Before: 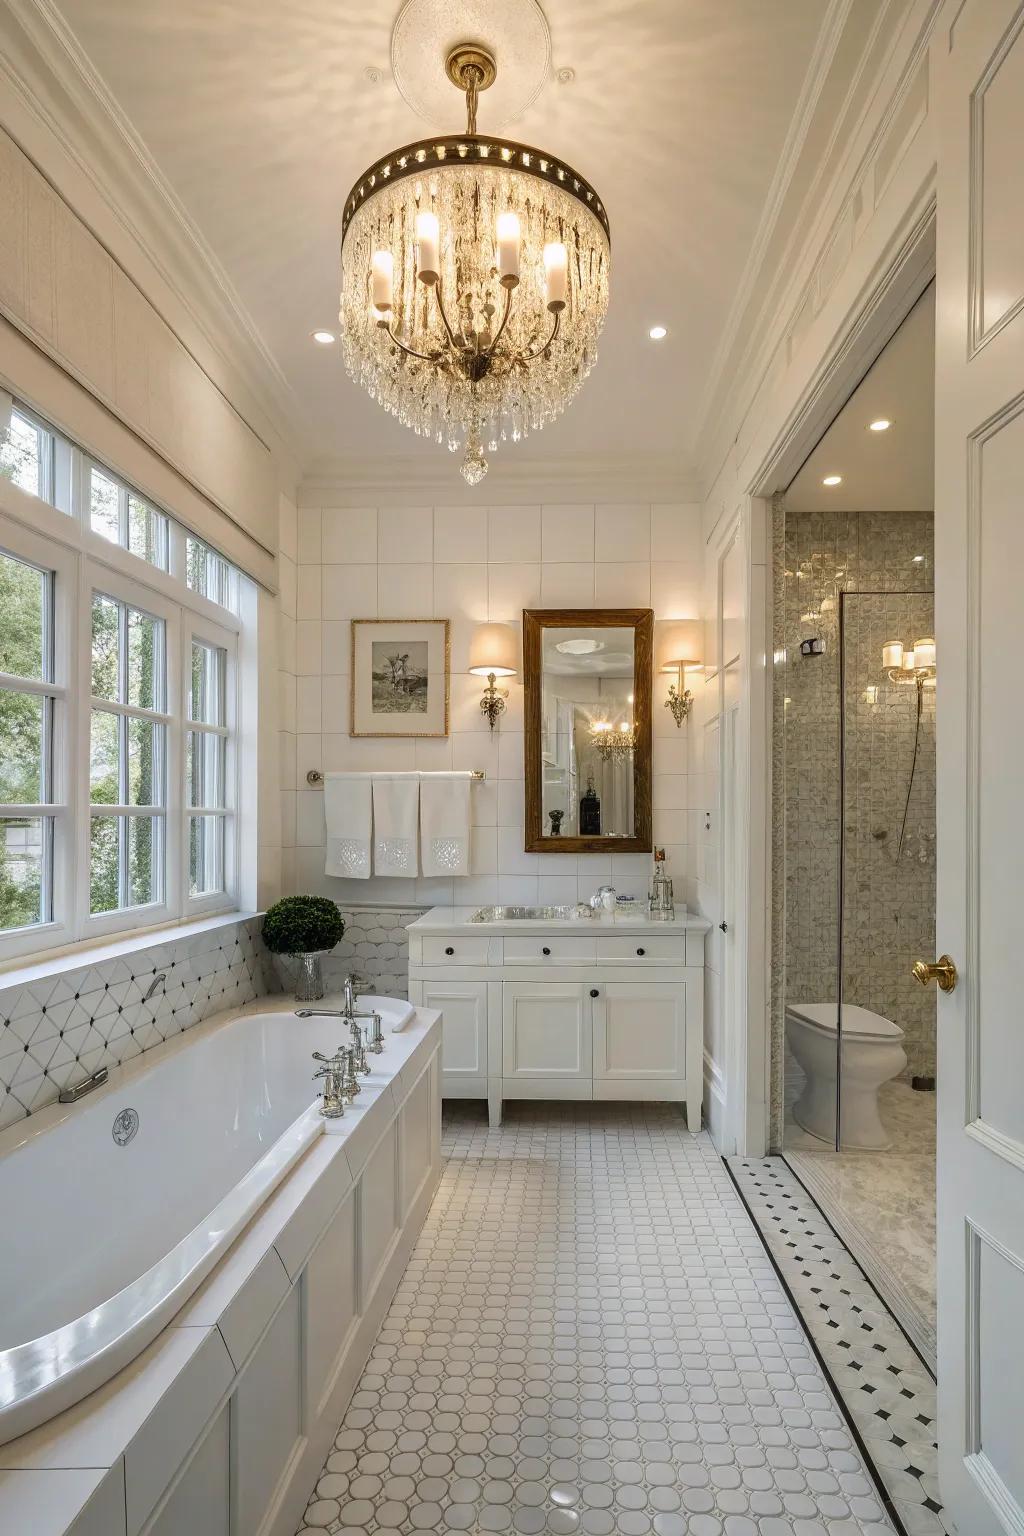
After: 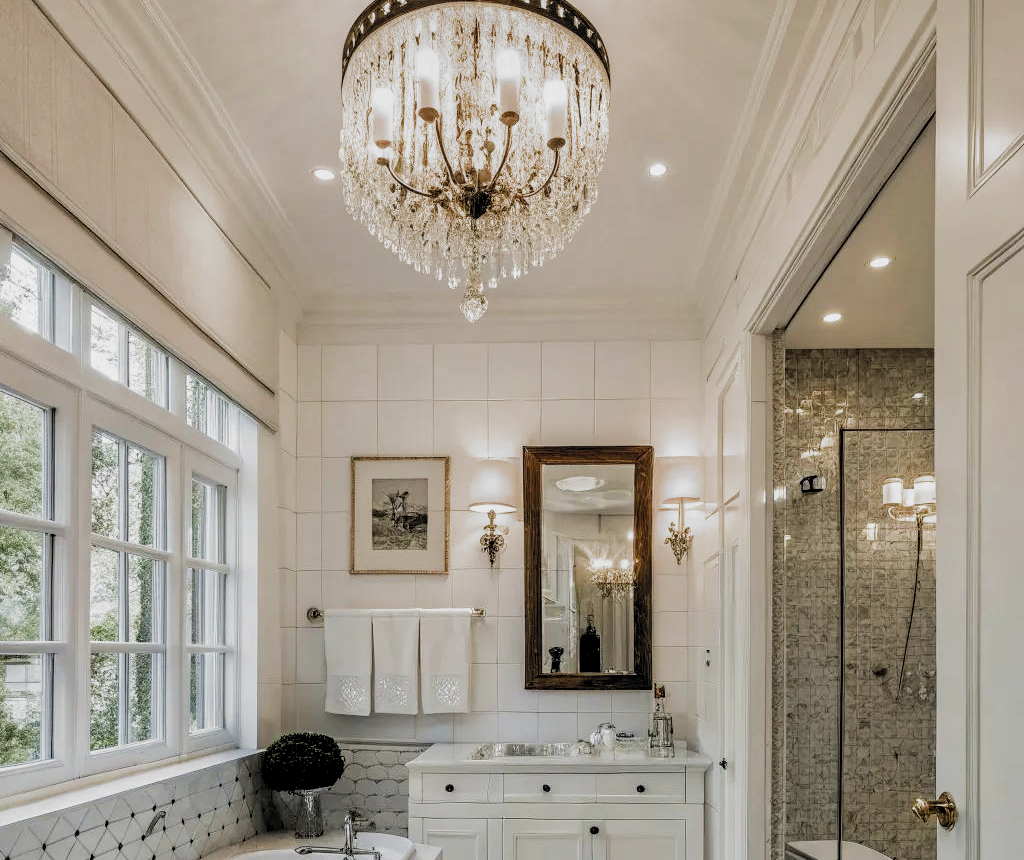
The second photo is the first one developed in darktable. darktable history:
filmic rgb: black relative exposure -5.04 EV, white relative exposure 3.97 EV, threshold 3.02 EV, hardness 2.88, contrast 1.298, highlights saturation mix -30.31%, add noise in highlights 0.001, preserve chrominance max RGB, color science v3 (2019), use custom middle-gray values true, contrast in highlights soft, enable highlight reconstruction true
crop and rotate: top 10.625%, bottom 33.367%
local contrast: on, module defaults
